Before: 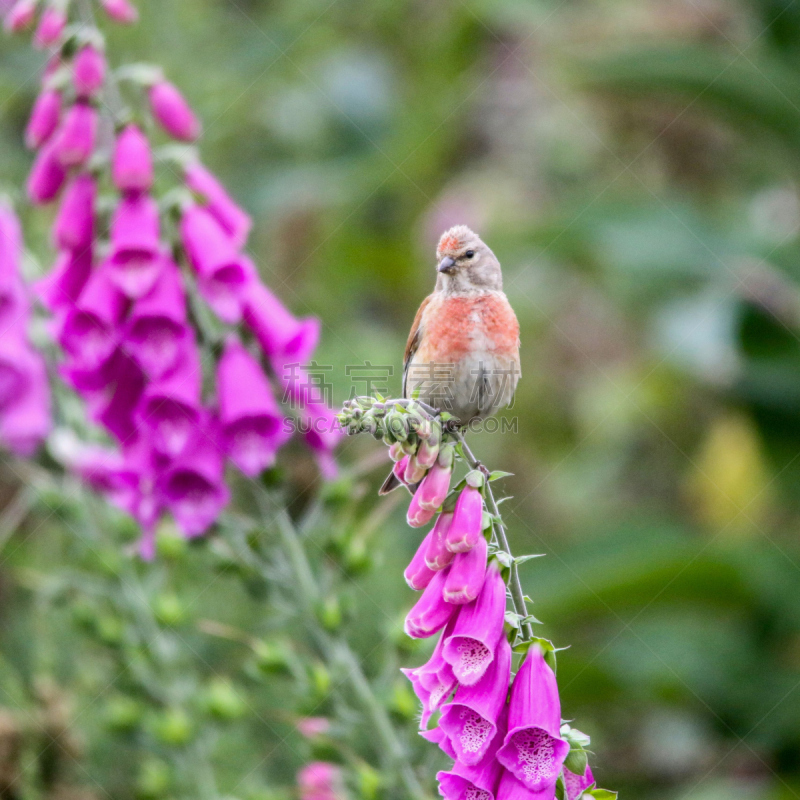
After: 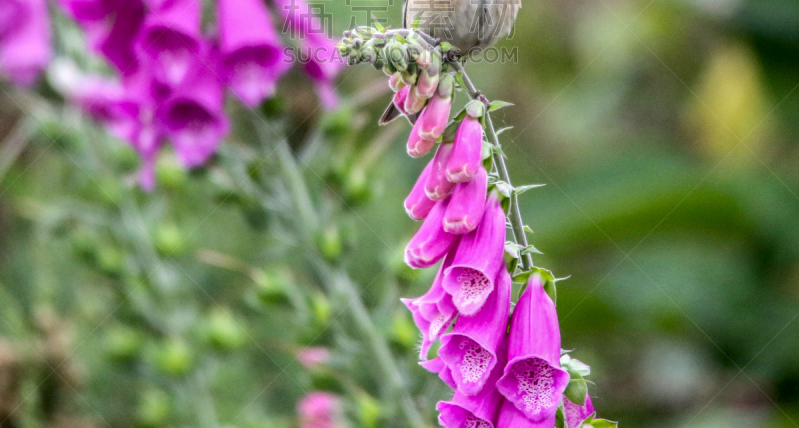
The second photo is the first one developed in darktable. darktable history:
crop and rotate: top 46.482%, right 0.029%
local contrast: highlights 105%, shadows 101%, detail 119%, midtone range 0.2
